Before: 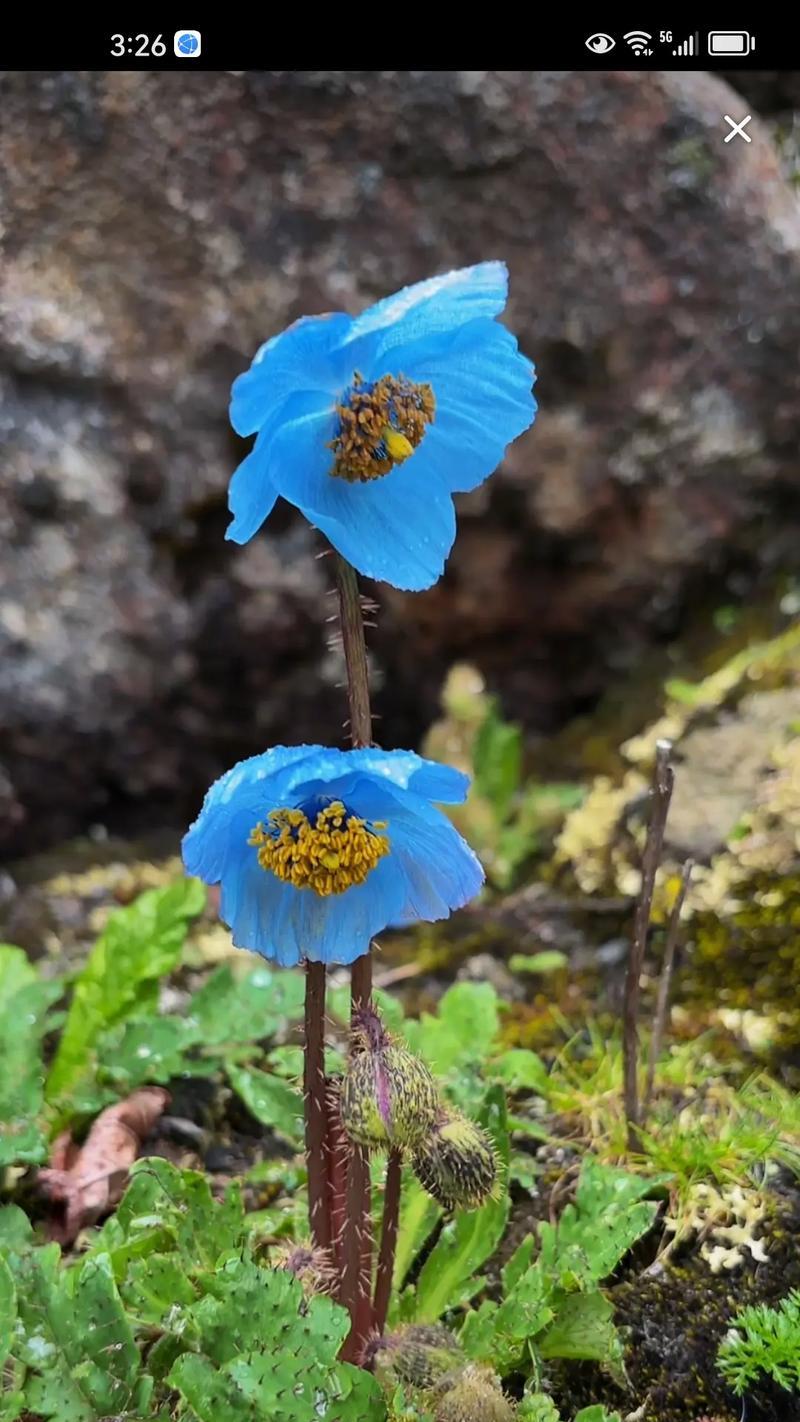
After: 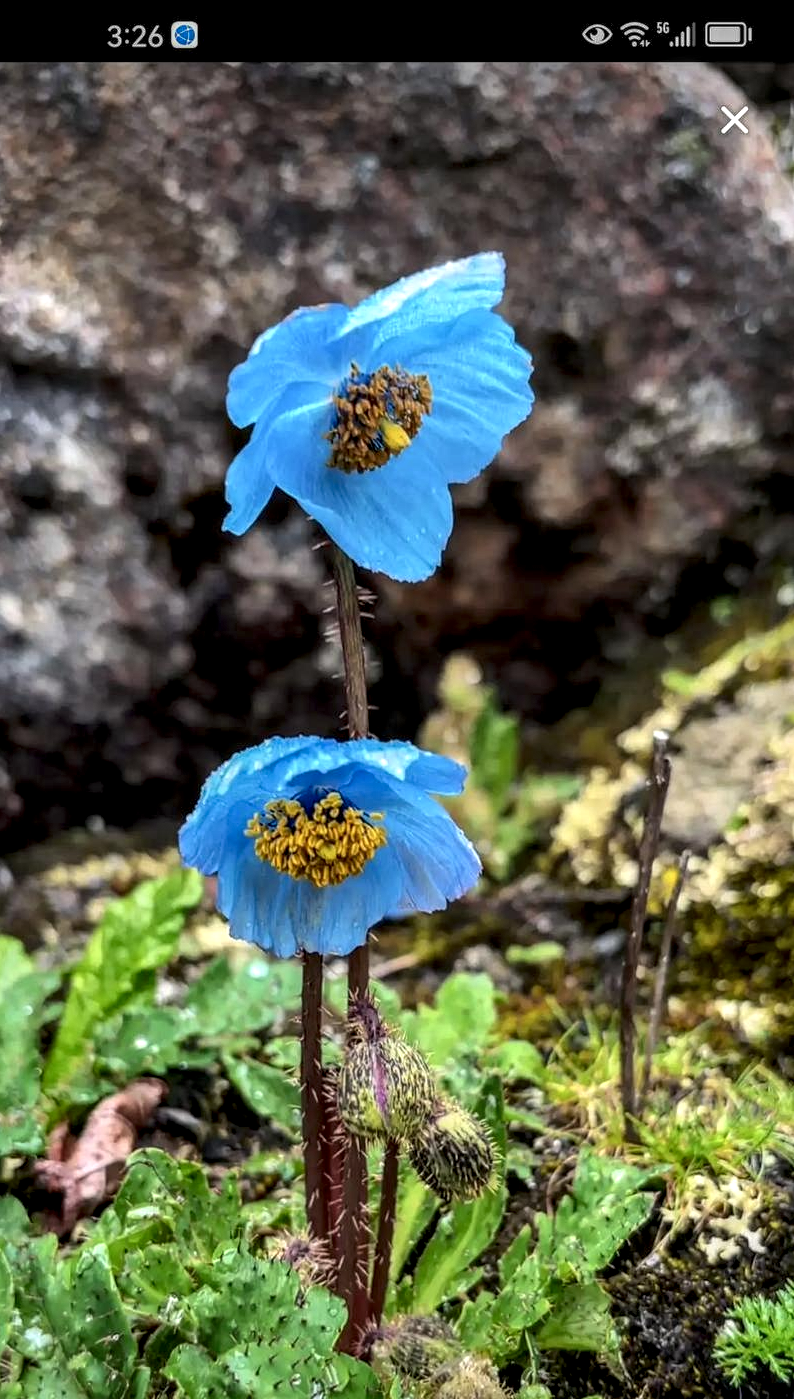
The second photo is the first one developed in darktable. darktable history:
local contrast: highlights 1%, shadows 2%, detail 182%
crop: left 0.487%, top 0.703%, right 0.163%, bottom 0.9%
levels: mode automatic, levels [0.062, 0.494, 0.925]
